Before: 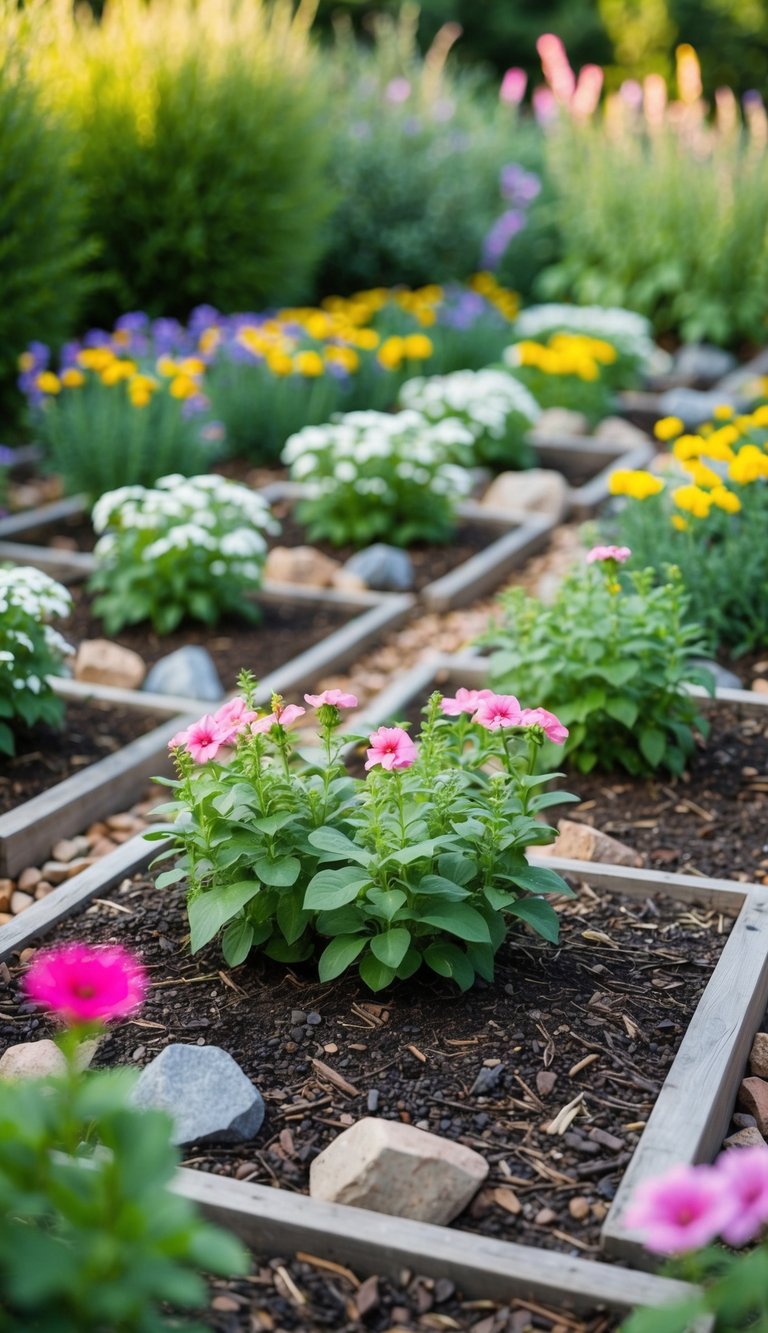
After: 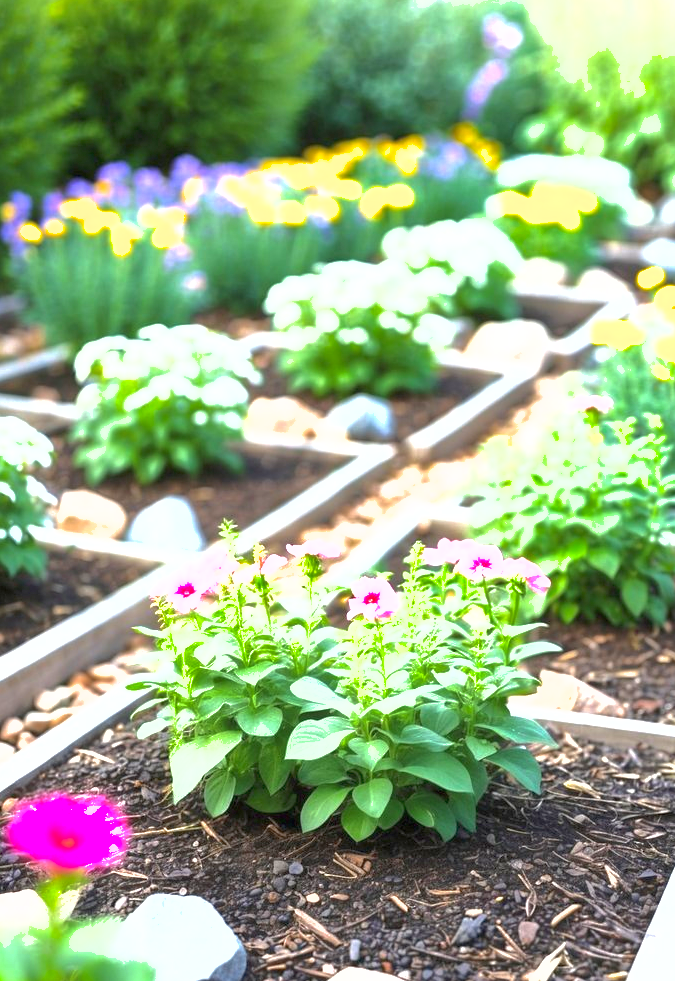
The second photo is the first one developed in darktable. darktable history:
exposure: black level correction 0, exposure 1.7 EV, compensate exposure bias true, compensate highlight preservation false
crop and rotate: left 2.425%, top 11.305%, right 9.6%, bottom 15.08%
shadows and highlights: on, module defaults
